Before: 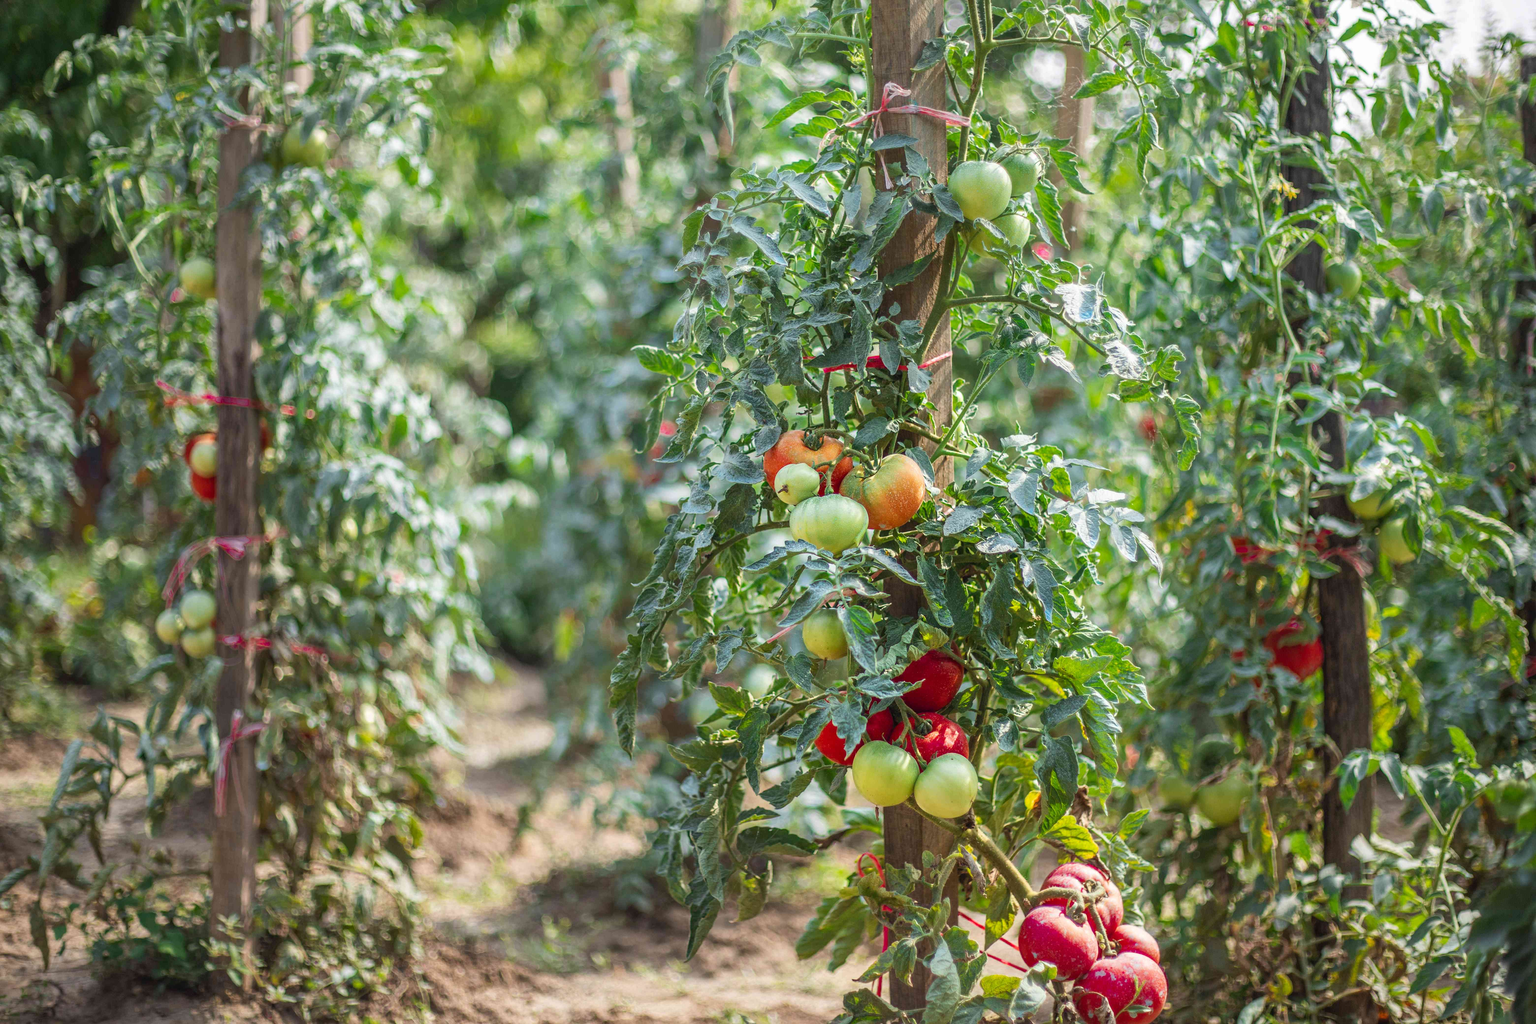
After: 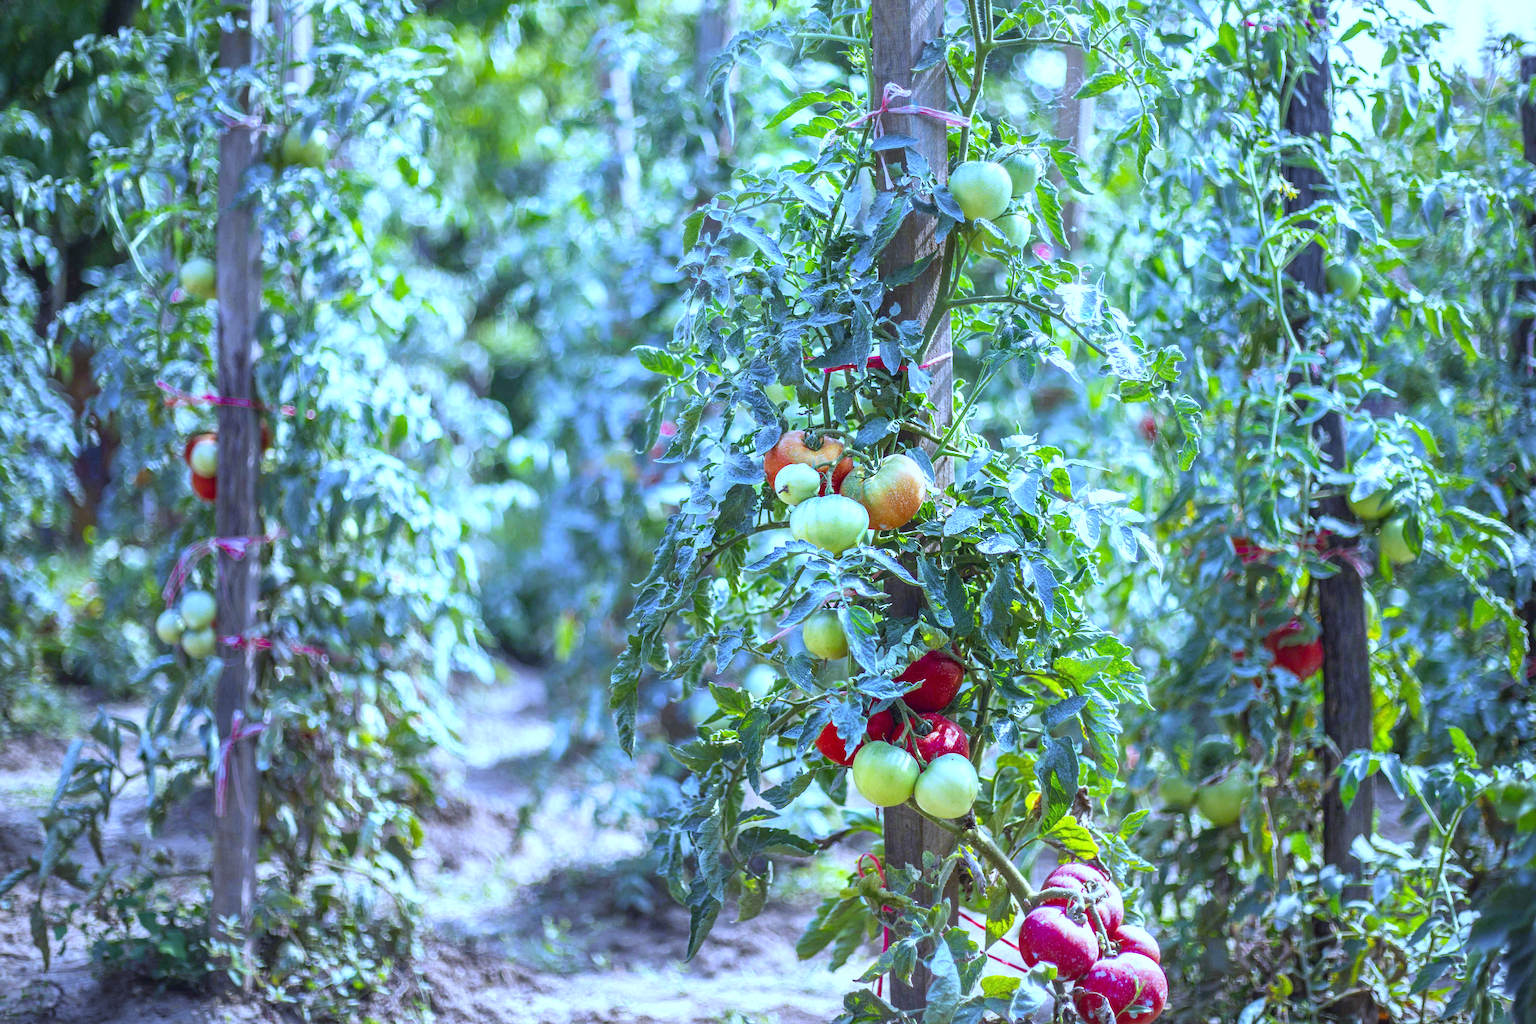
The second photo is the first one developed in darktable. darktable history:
white balance: red 0.766, blue 1.537
exposure: exposure 0.6 EV, compensate highlight preservation false
